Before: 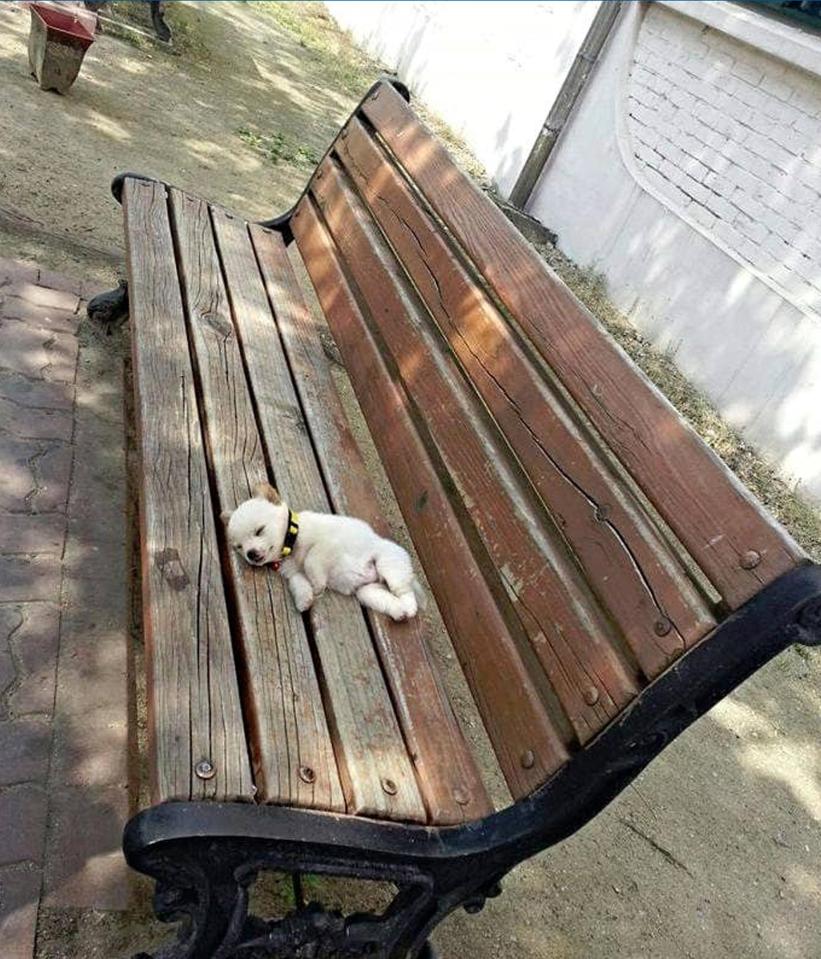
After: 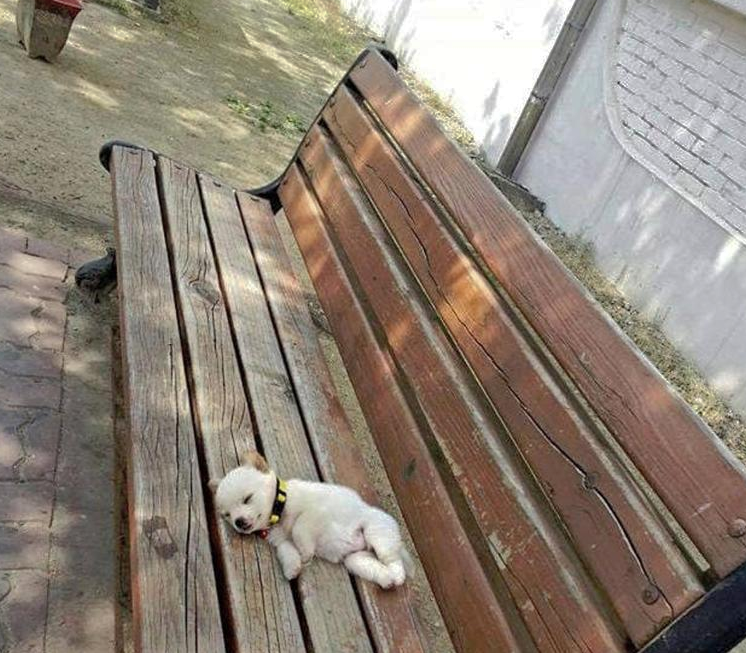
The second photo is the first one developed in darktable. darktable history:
shadows and highlights: shadows 39.81, highlights -59.99
crop: left 1.51%, top 3.426%, right 7.547%, bottom 28.458%
